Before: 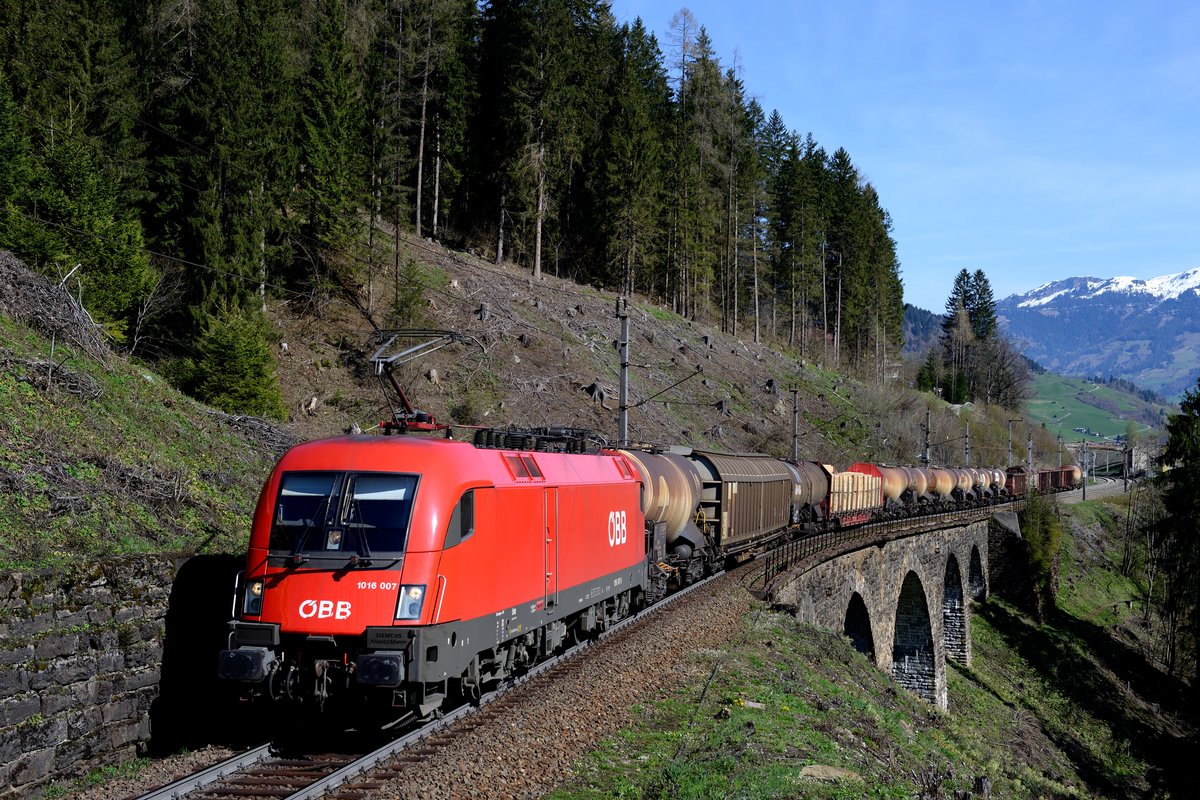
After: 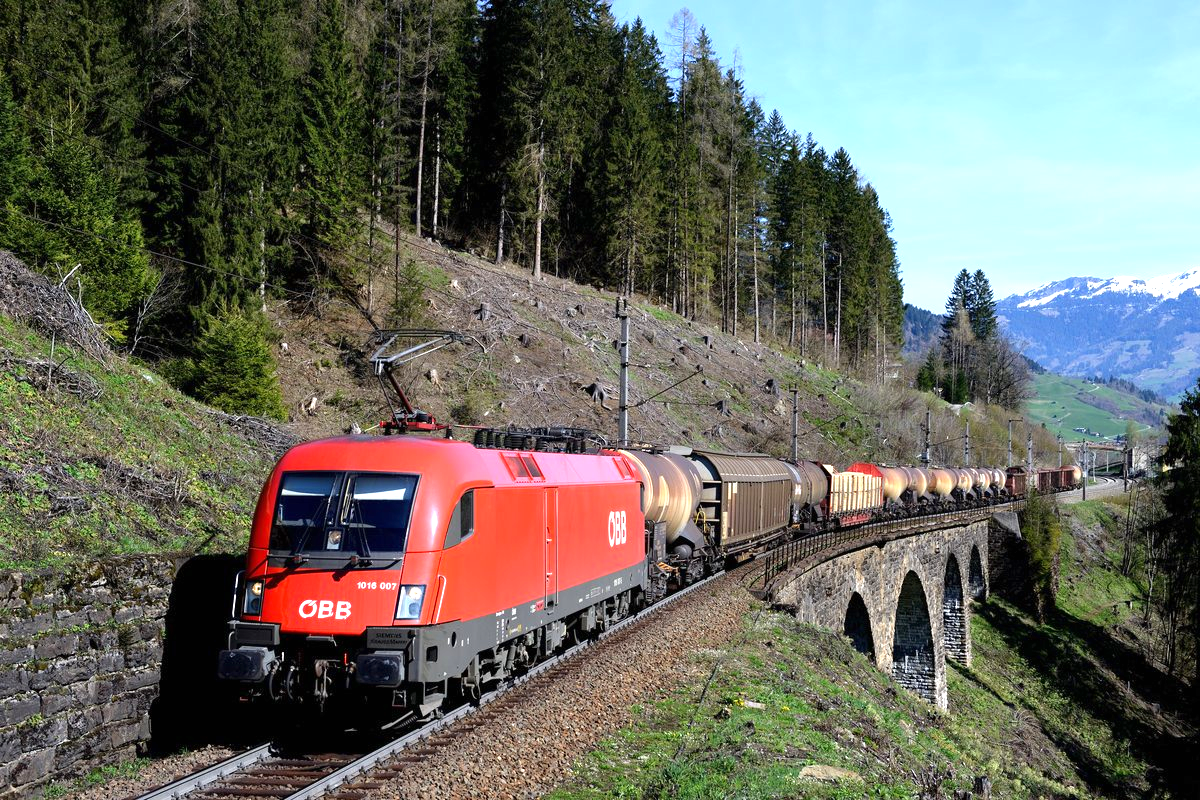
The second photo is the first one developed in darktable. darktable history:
exposure: black level correction 0, exposure 0.898 EV, compensate highlight preservation false
